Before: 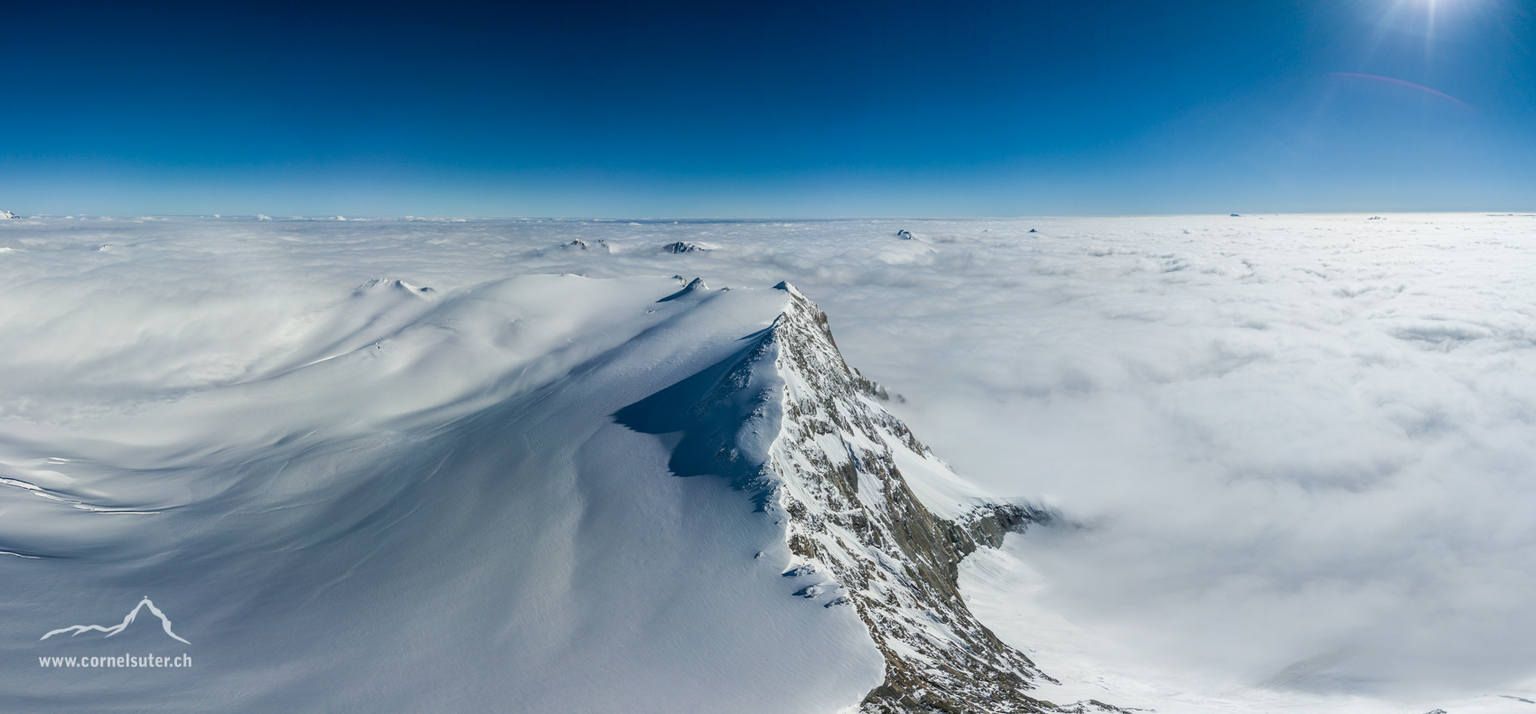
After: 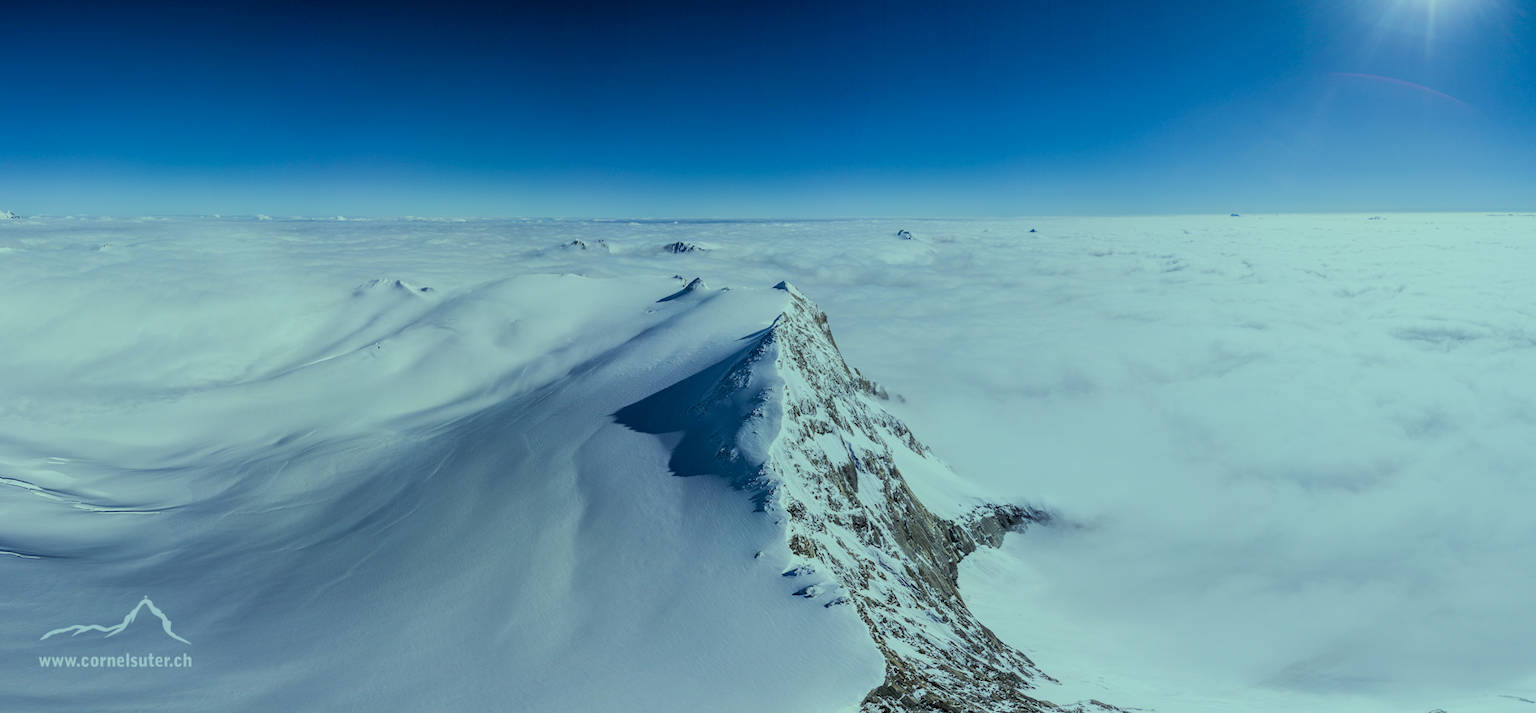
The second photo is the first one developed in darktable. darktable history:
color balance: mode lift, gamma, gain (sRGB), lift [0.997, 0.979, 1.021, 1.011], gamma [1, 1.084, 0.916, 0.998], gain [1, 0.87, 1.13, 1.101], contrast 4.55%, contrast fulcrum 38.24%, output saturation 104.09%
filmic rgb: black relative exposure -6.15 EV, white relative exposure 6.96 EV, hardness 2.23, color science v6 (2022)
white balance: emerald 1
